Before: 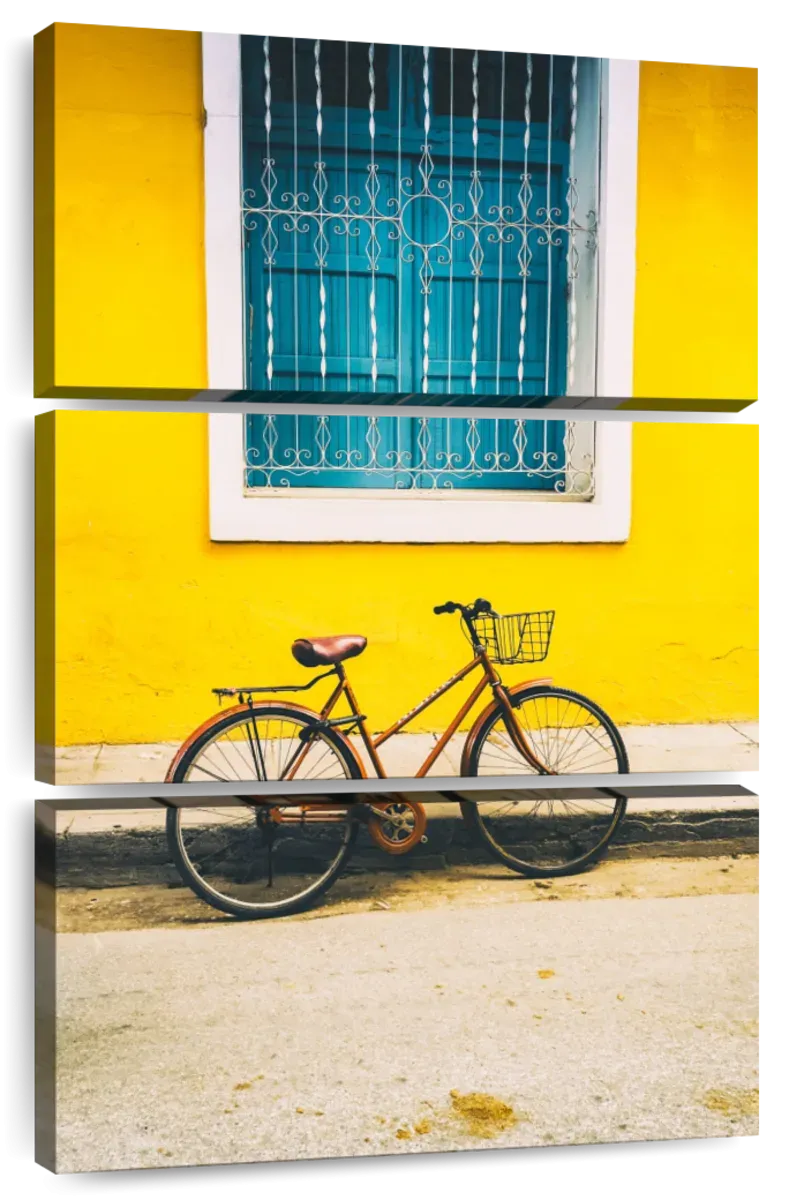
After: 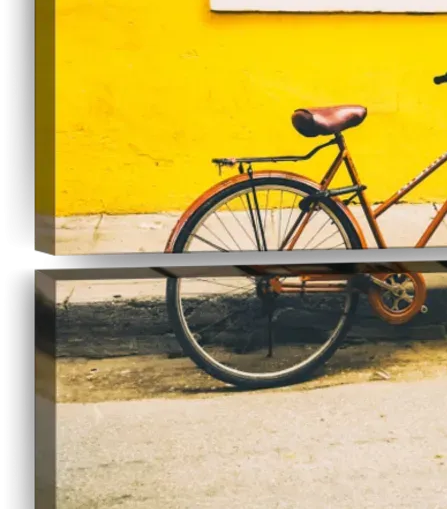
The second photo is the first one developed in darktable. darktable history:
crop: top 44.232%, right 43.313%, bottom 13.332%
